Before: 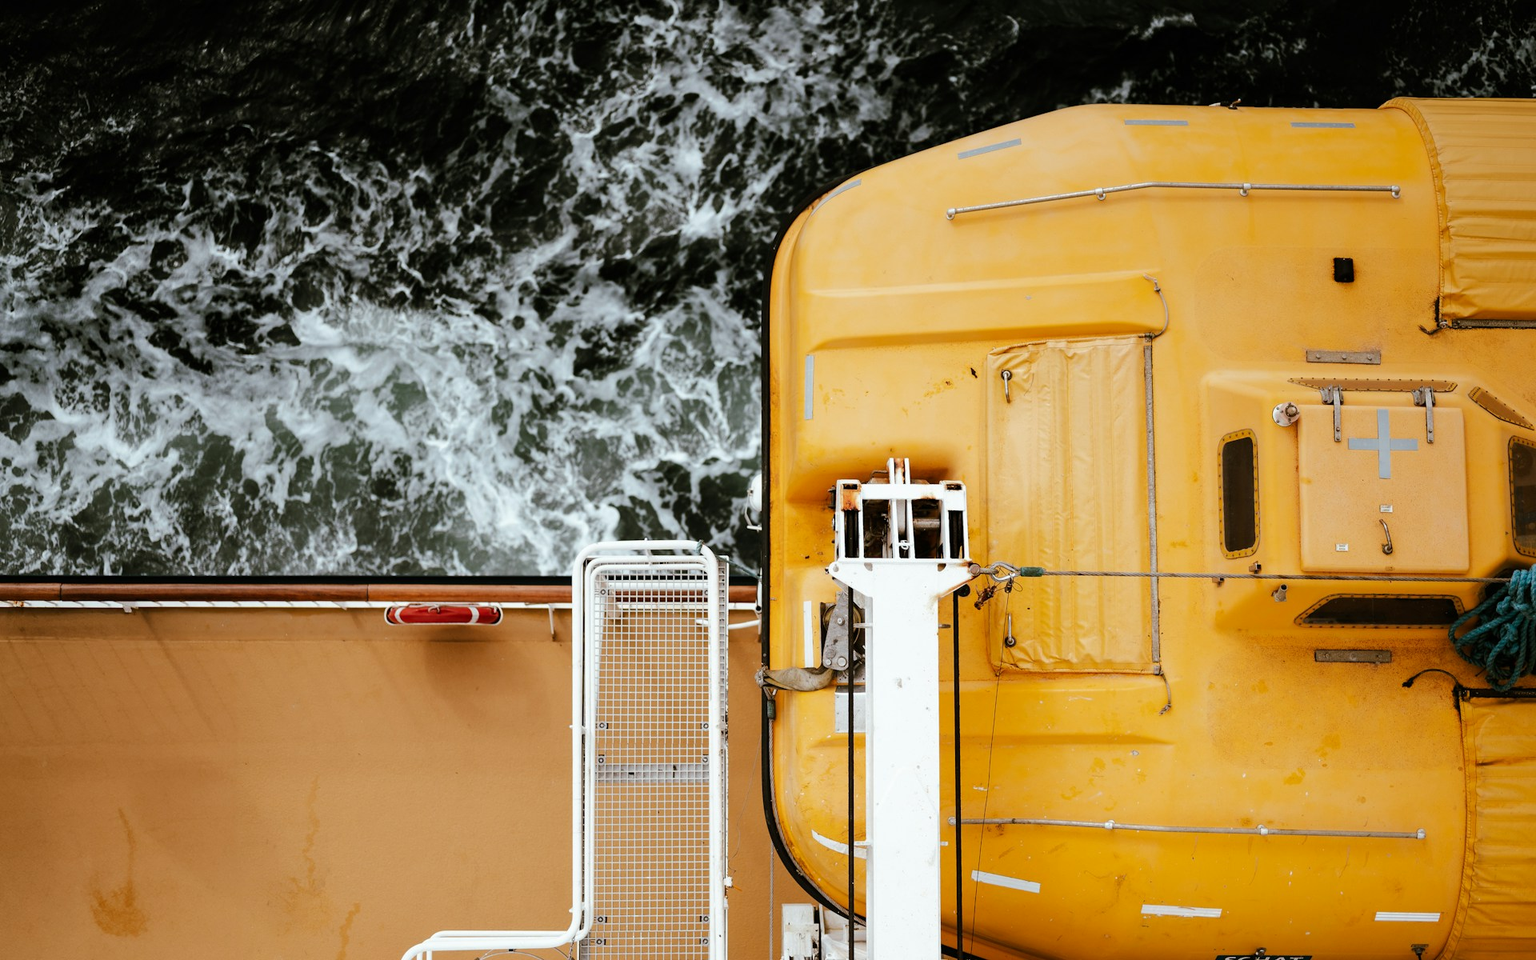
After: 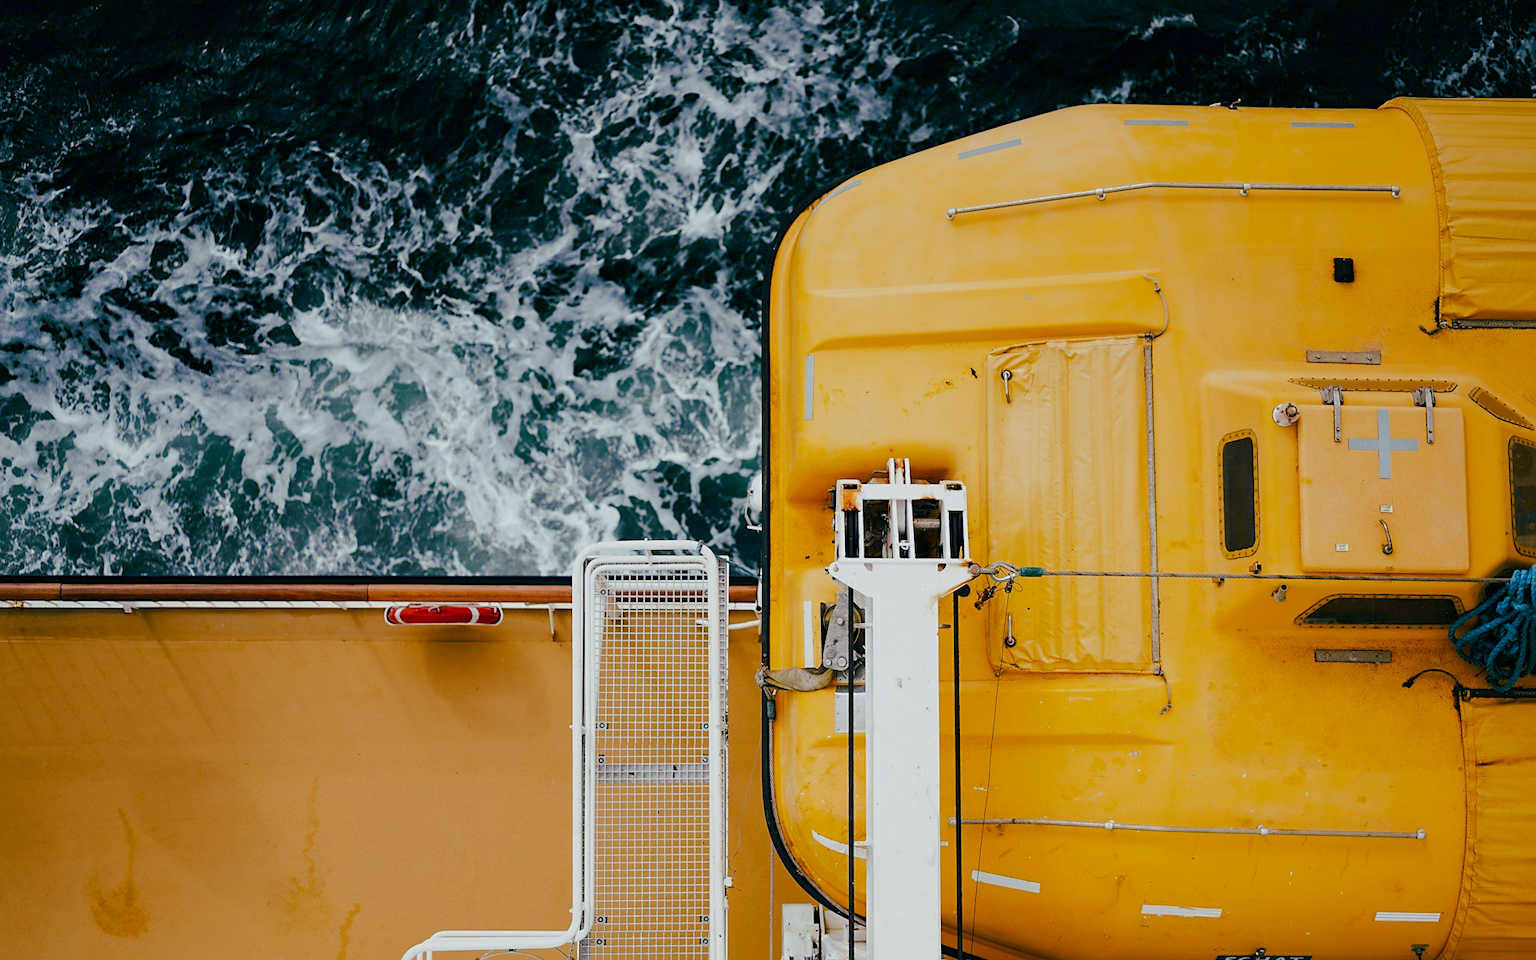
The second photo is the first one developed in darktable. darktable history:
color balance rgb: shadows lift › luminance -40.966%, shadows lift › chroma 14.348%, shadows lift › hue 259.78°, perceptual saturation grading › global saturation 34.671%, perceptual saturation grading › highlights -29.842%, perceptual saturation grading › shadows 36.219%, contrast -19.443%
sharpen: radius 1.865, amount 0.41, threshold 1.71
